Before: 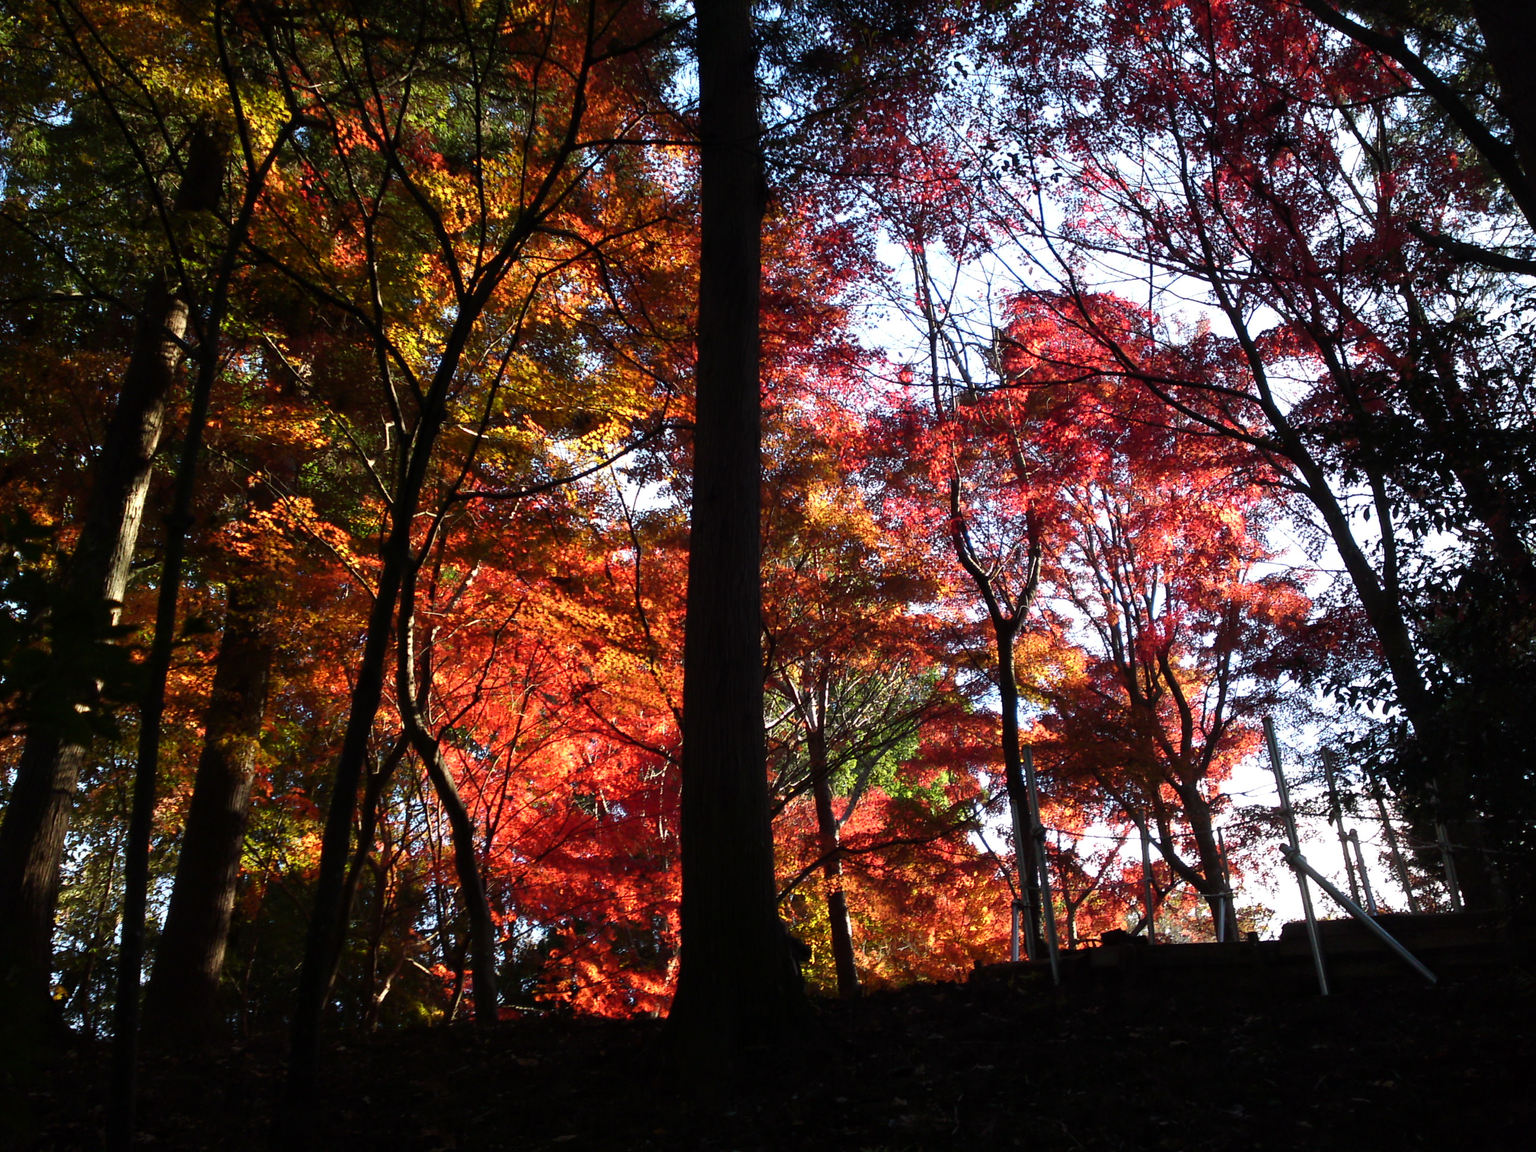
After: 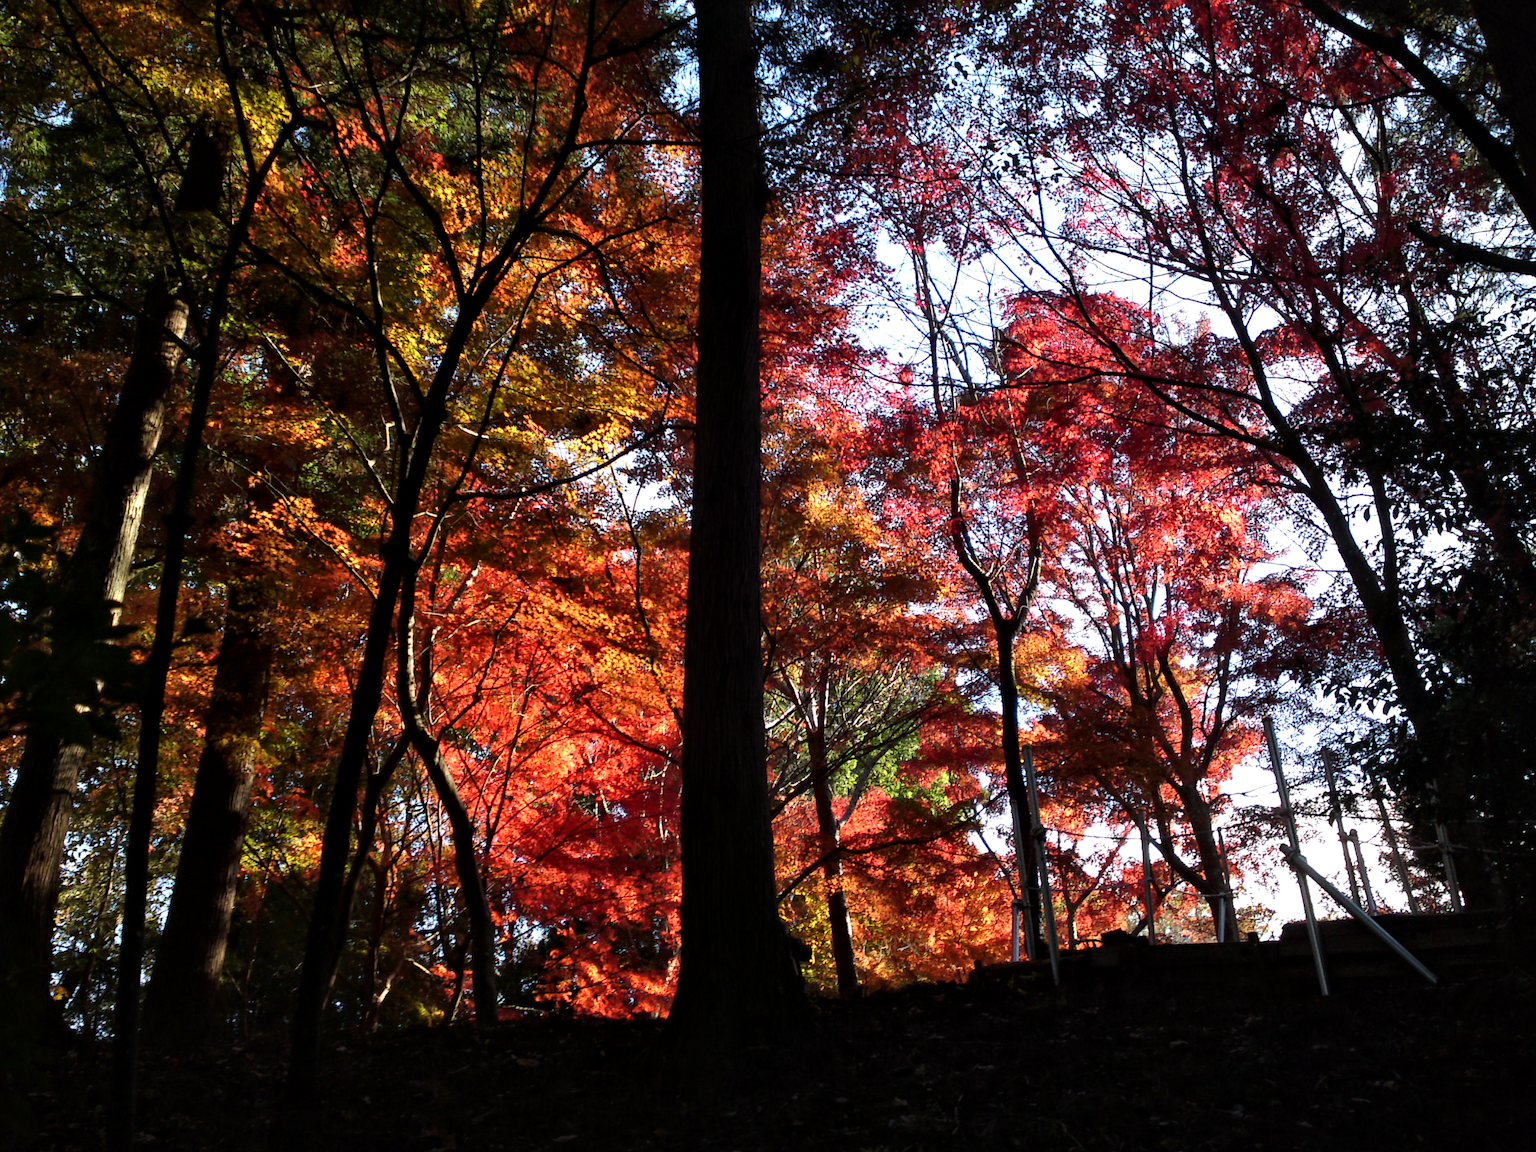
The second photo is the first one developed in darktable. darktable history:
haze removal: compatibility mode true, adaptive false
local contrast: mode bilateral grid, contrast 20, coarseness 51, detail 132%, midtone range 0.2
